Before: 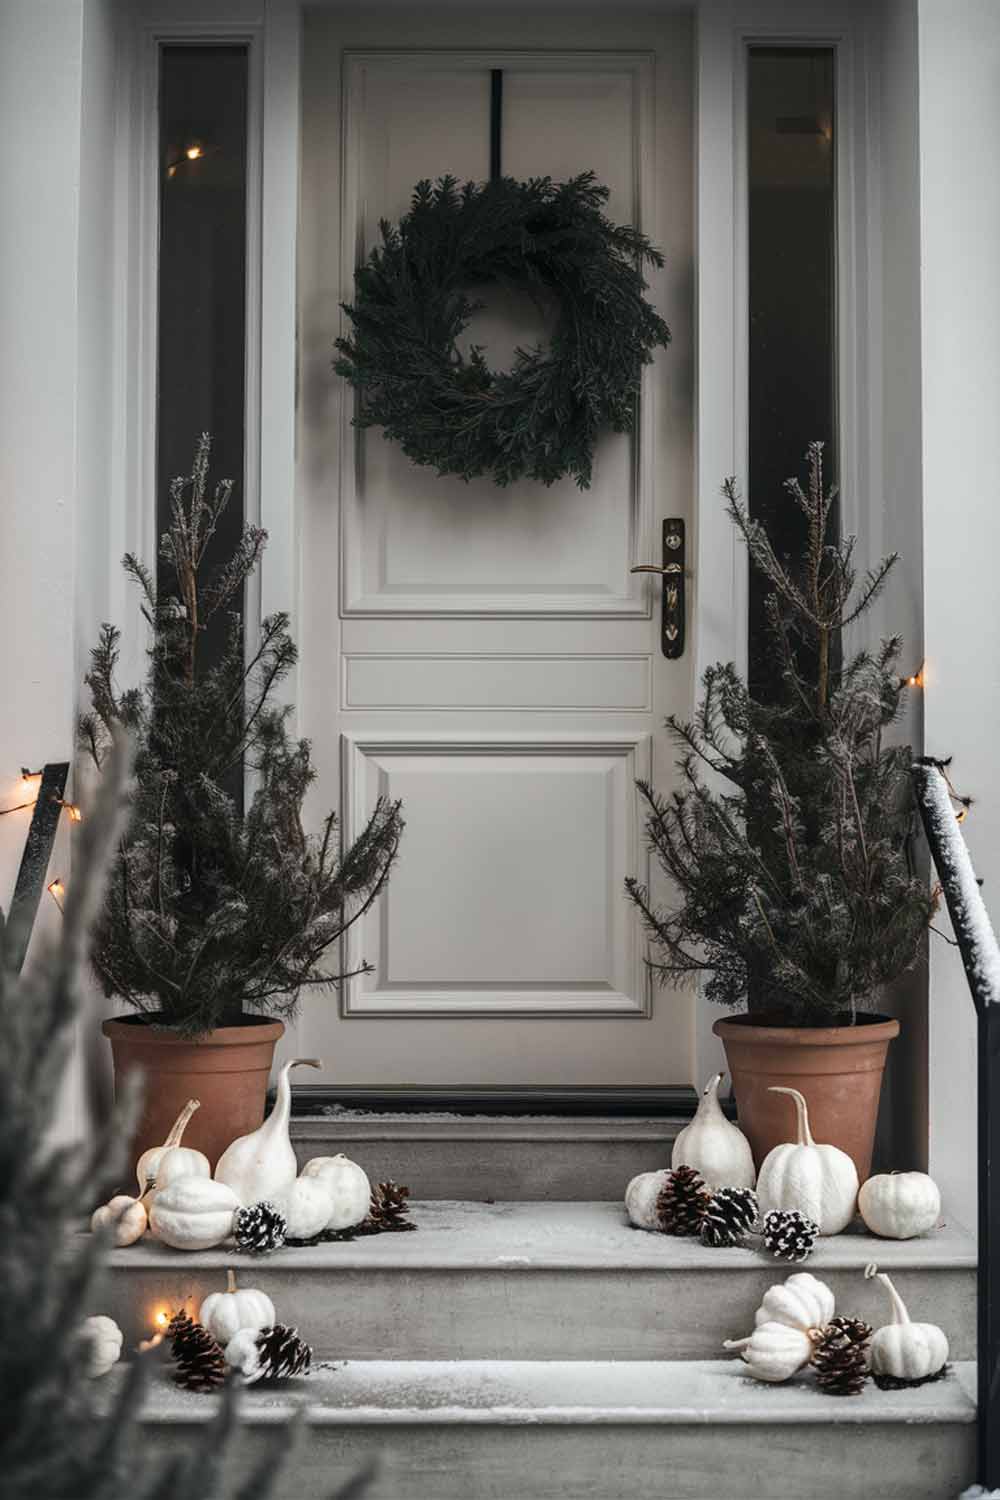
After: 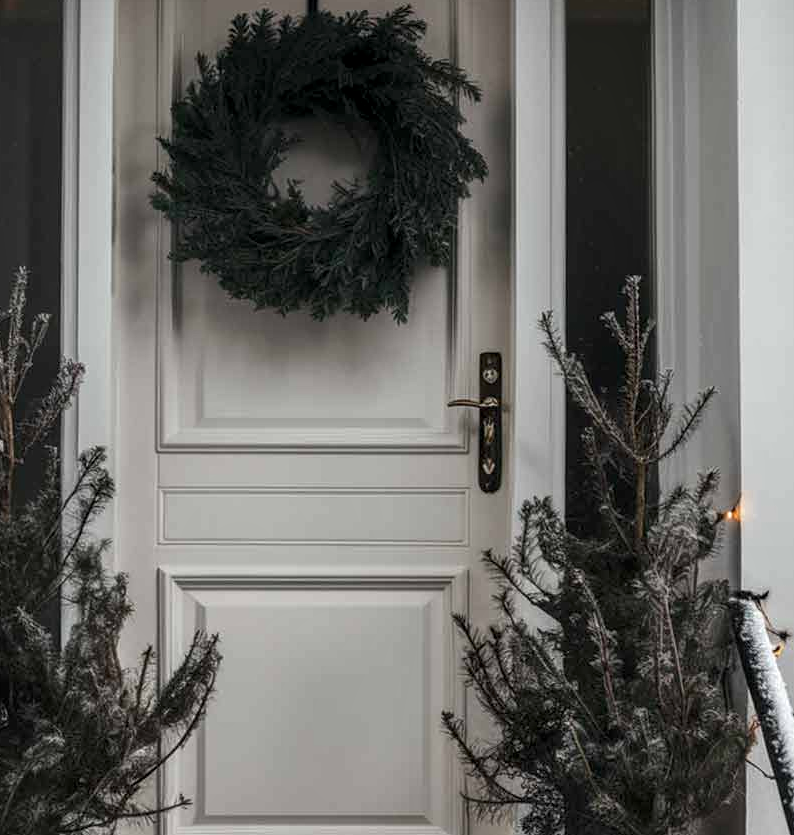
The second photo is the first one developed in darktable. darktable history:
crop: left 18.38%, top 11.092%, right 2.134%, bottom 33.217%
local contrast: detail 130%
